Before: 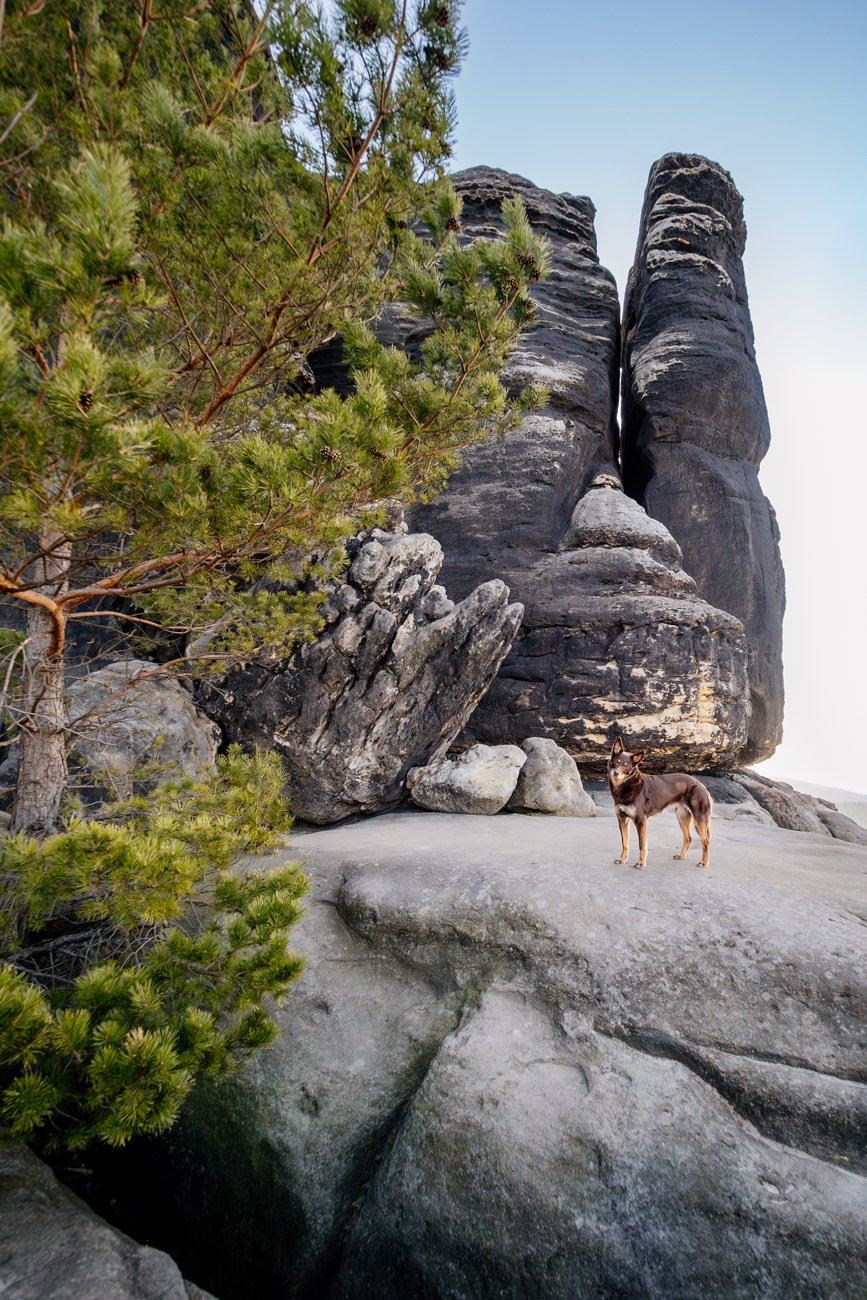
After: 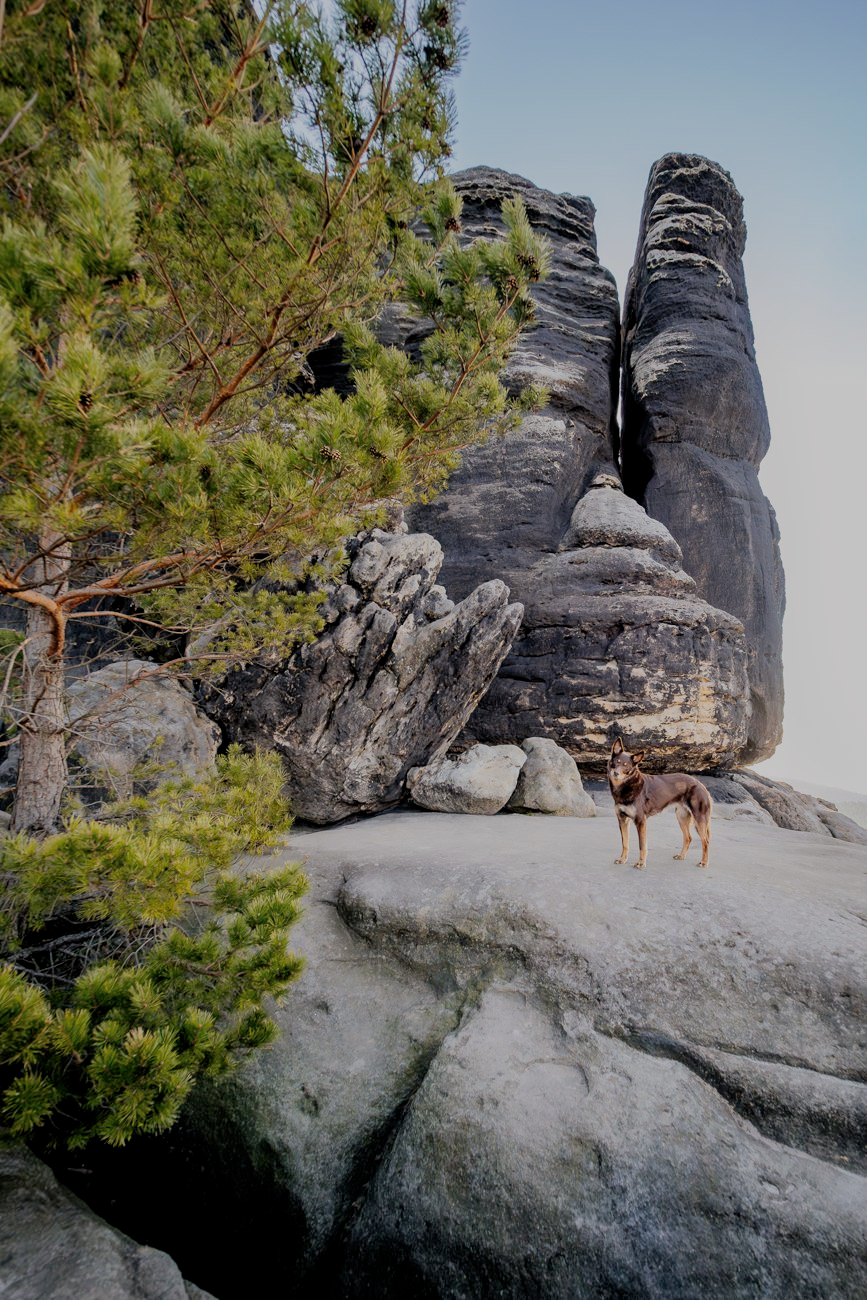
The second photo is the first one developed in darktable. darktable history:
filmic rgb: black relative exposure -8.86 EV, white relative exposure 4.99 EV, target black luminance 0%, hardness 3.78, latitude 66.62%, contrast 0.82, highlights saturation mix 10.21%, shadows ↔ highlights balance 20.17%
